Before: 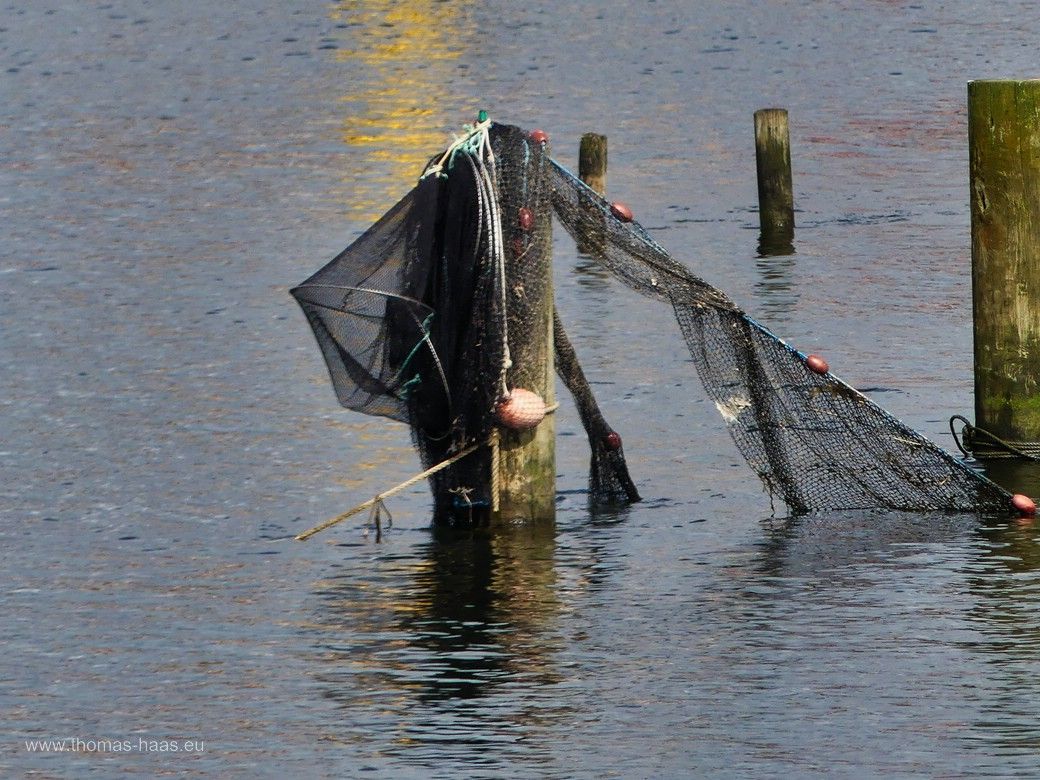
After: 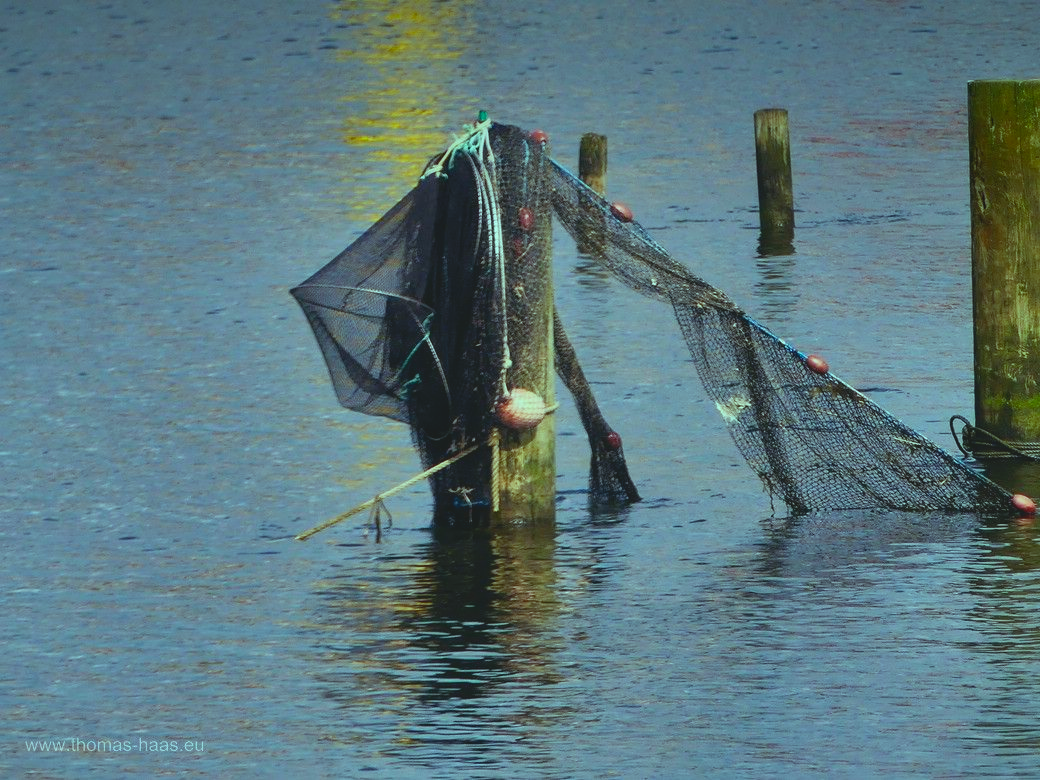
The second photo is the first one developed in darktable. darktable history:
contrast brightness saturation: contrast -0.19, saturation 0.19
shadows and highlights: shadows 20.55, highlights -20.99, soften with gaussian
color zones: mix -62.47%
color balance: mode lift, gamma, gain (sRGB), lift [0.997, 0.979, 1.021, 1.011], gamma [1, 1.084, 0.916, 0.998], gain [1, 0.87, 1.13, 1.101], contrast 4.55%, contrast fulcrum 38.24%, output saturation 104.09%
vignetting: fall-off start 97.52%, fall-off radius 100%, brightness -0.574, saturation 0, center (-0.027, 0.404), width/height ratio 1.368, unbound false
